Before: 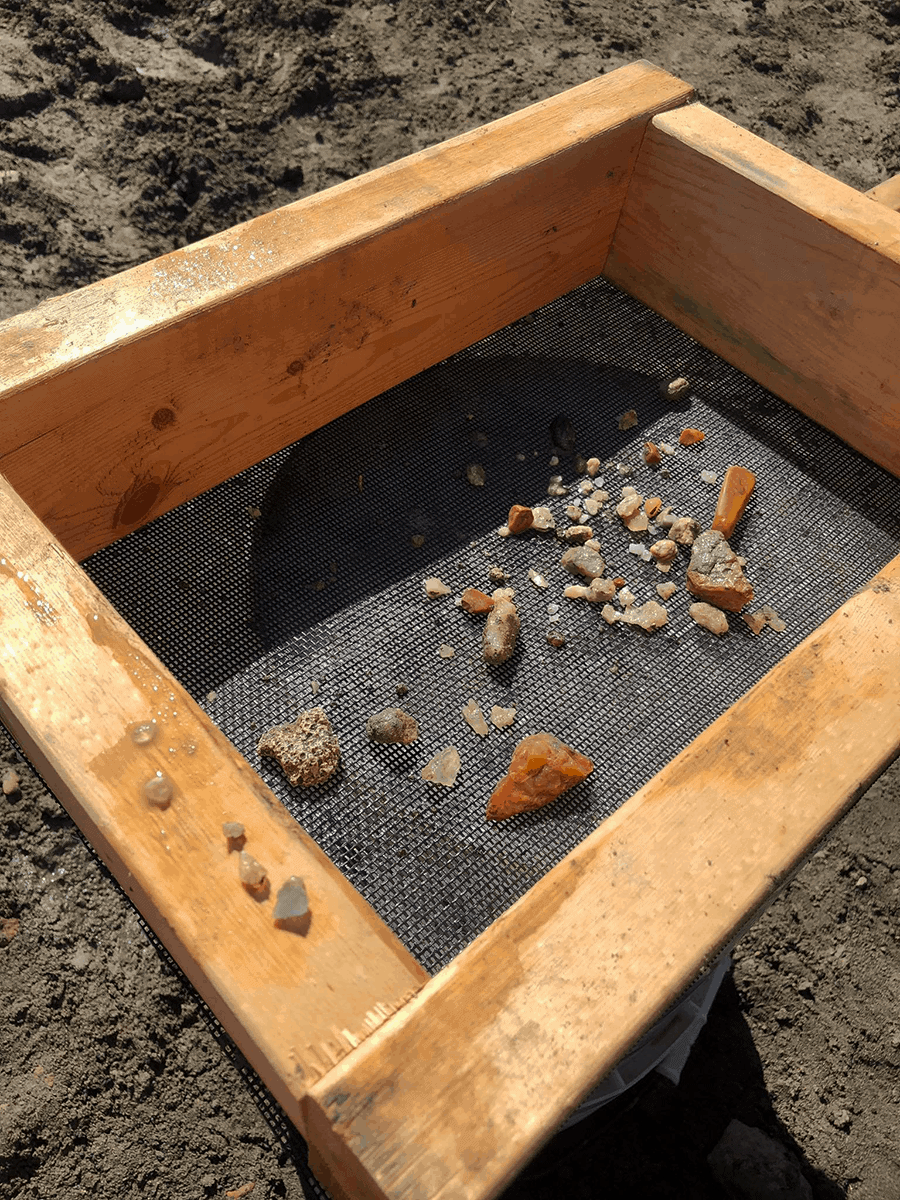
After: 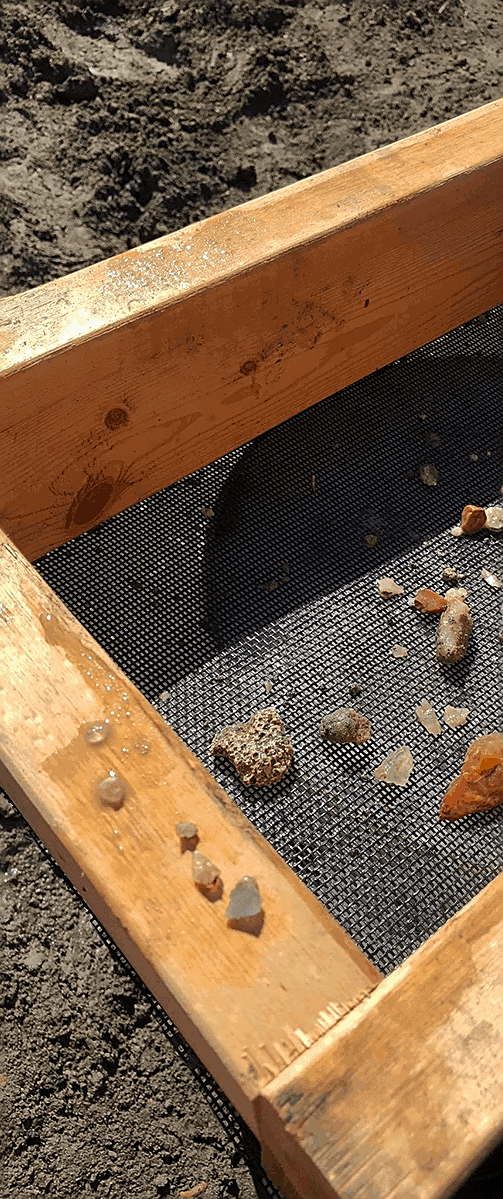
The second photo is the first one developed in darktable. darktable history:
crop: left 5.296%, right 38.705%
sharpen: on, module defaults
